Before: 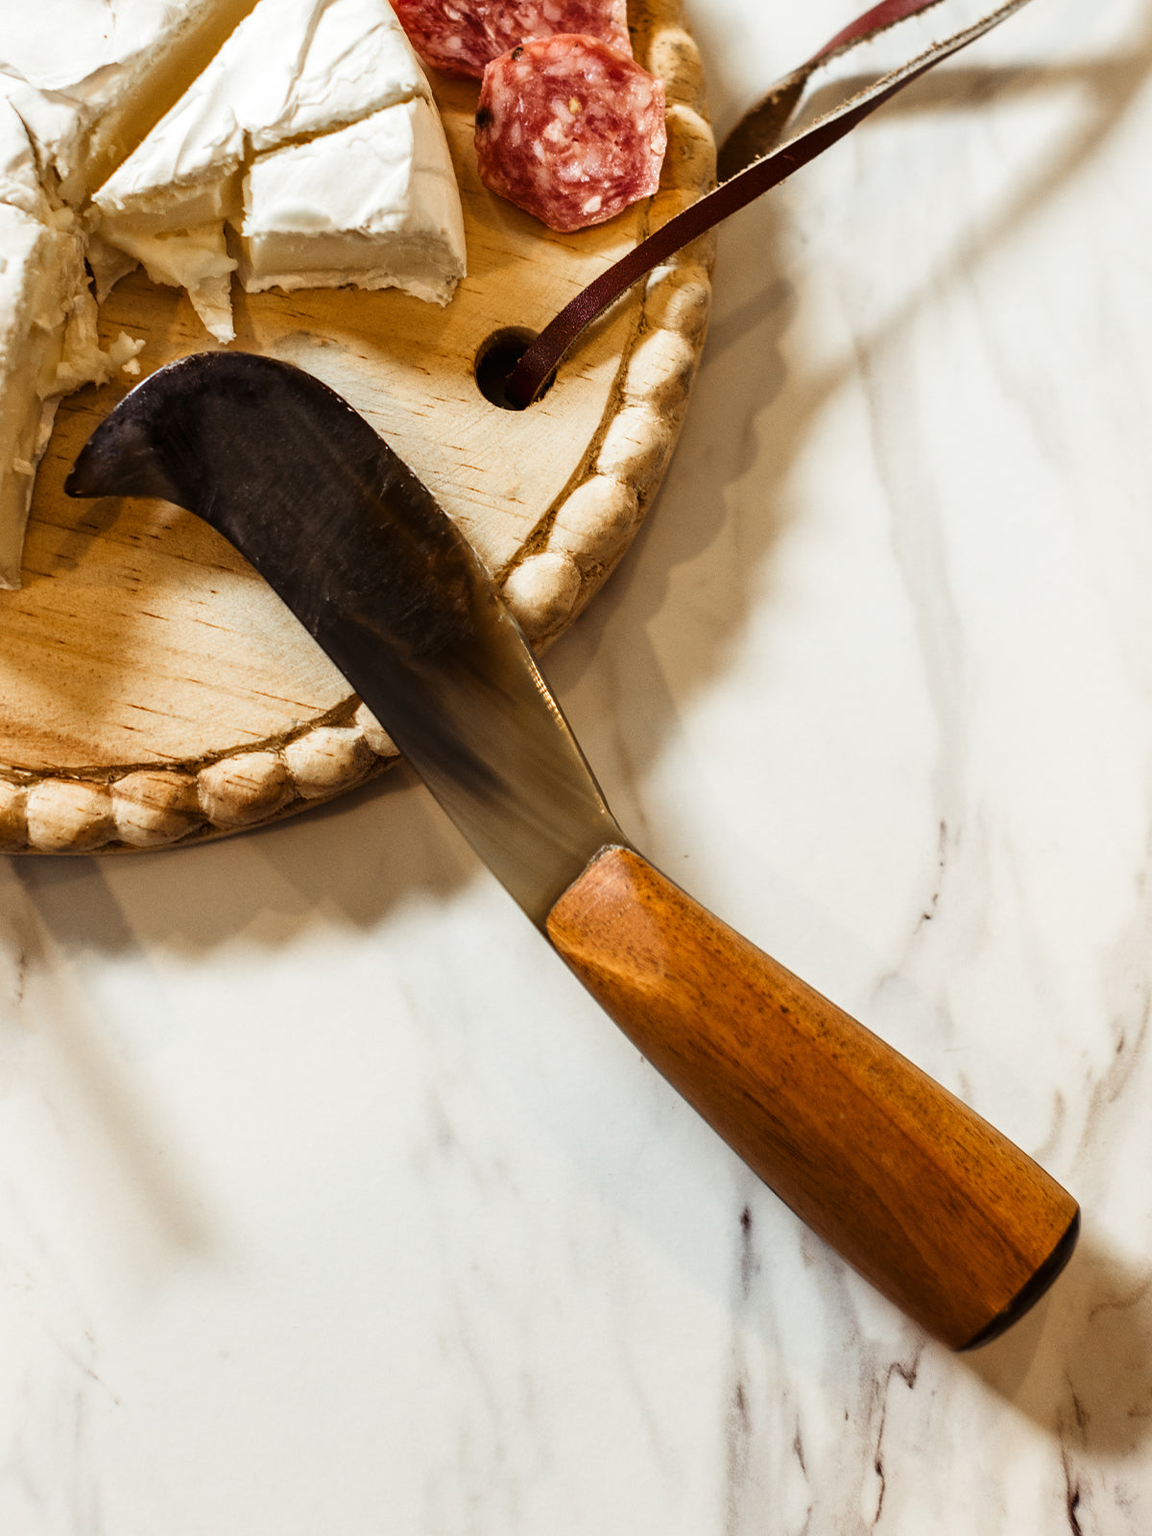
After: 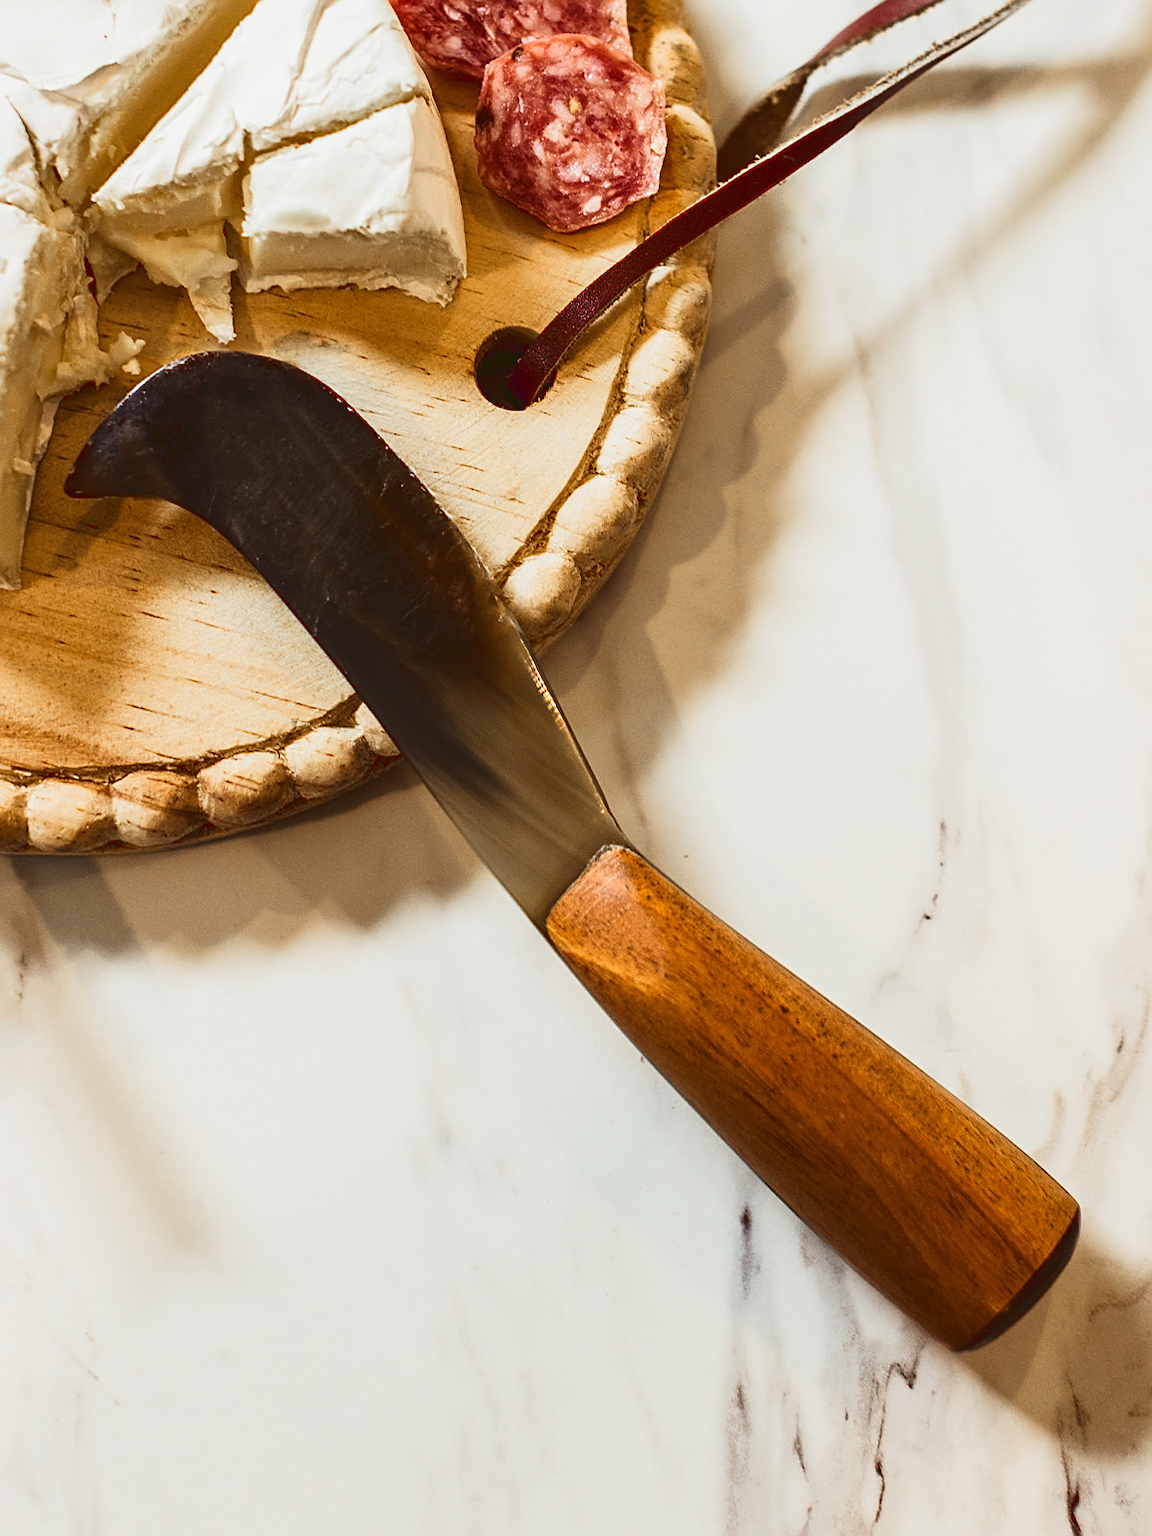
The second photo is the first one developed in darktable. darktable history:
tone curve: curves: ch0 [(0, 0.084) (0.155, 0.169) (0.46, 0.466) (0.751, 0.788) (1, 0.961)]; ch1 [(0, 0) (0.43, 0.408) (0.476, 0.469) (0.505, 0.503) (0.553, 0.563) (0.592, 0.581) (0.631, 0.625) (1, 1)]; ch2 [(0, 0) (0.505, 0.495) (0.55, 0.557) (0.583, 0.573) (1, 1)], color space Lab, linked channels, preserve colors none
sharpen: on, module defaults
exposure: compensate highlight preservation false
